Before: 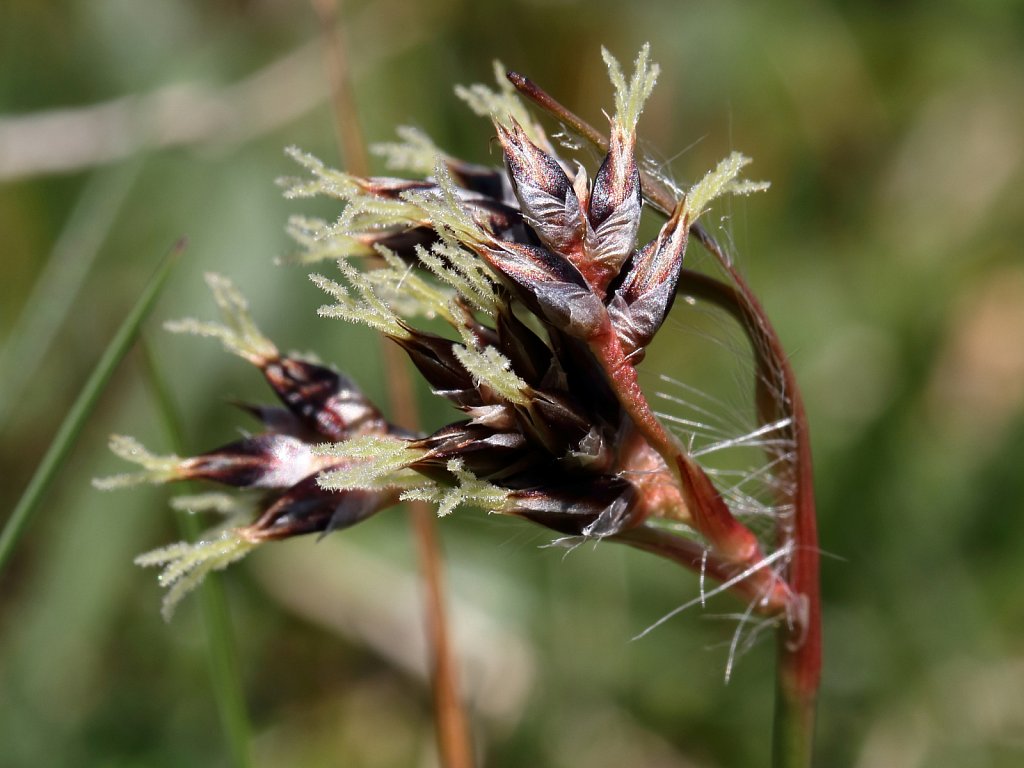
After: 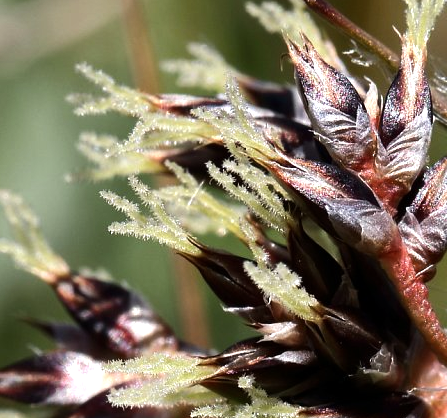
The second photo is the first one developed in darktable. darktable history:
tone equalizer: -8 EV -0.378 EV, -7 EV -0.415 EV, -6 EV -0.316 EV, -5 EV -0.247 EV, -3 EV 0.25 EV, -2 EV 0.342 EV, -1 EV 0.407 EV, +0 EV 0.397 EV, edges refinement/feathering 500, mask exposure compensation -1.57 EV, preserve details no
shadows and highlights: radius 105.73, shadows 40.86, highlights -72.3, low approximation 0.01, soften with gaussian
crop: left 20.507%, top 10.862%, right 35.839%, bottom 34.649%
